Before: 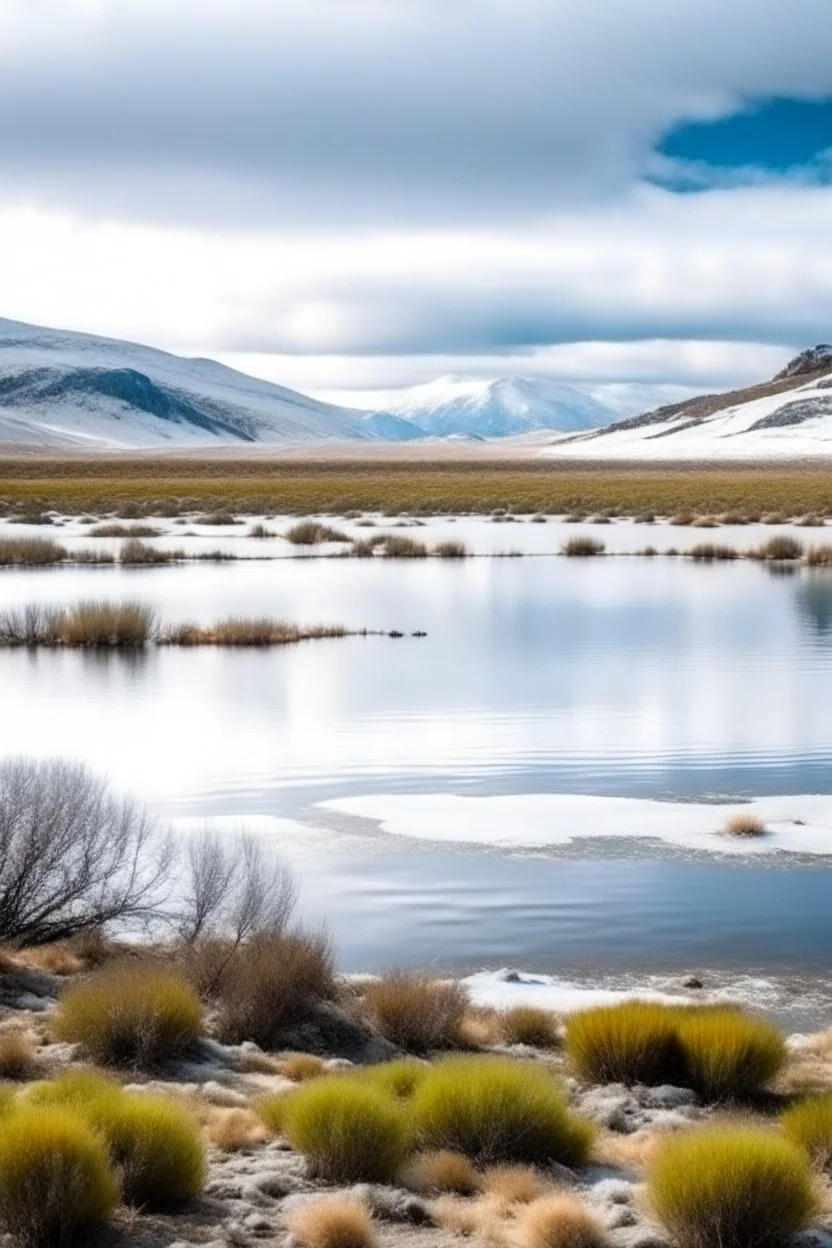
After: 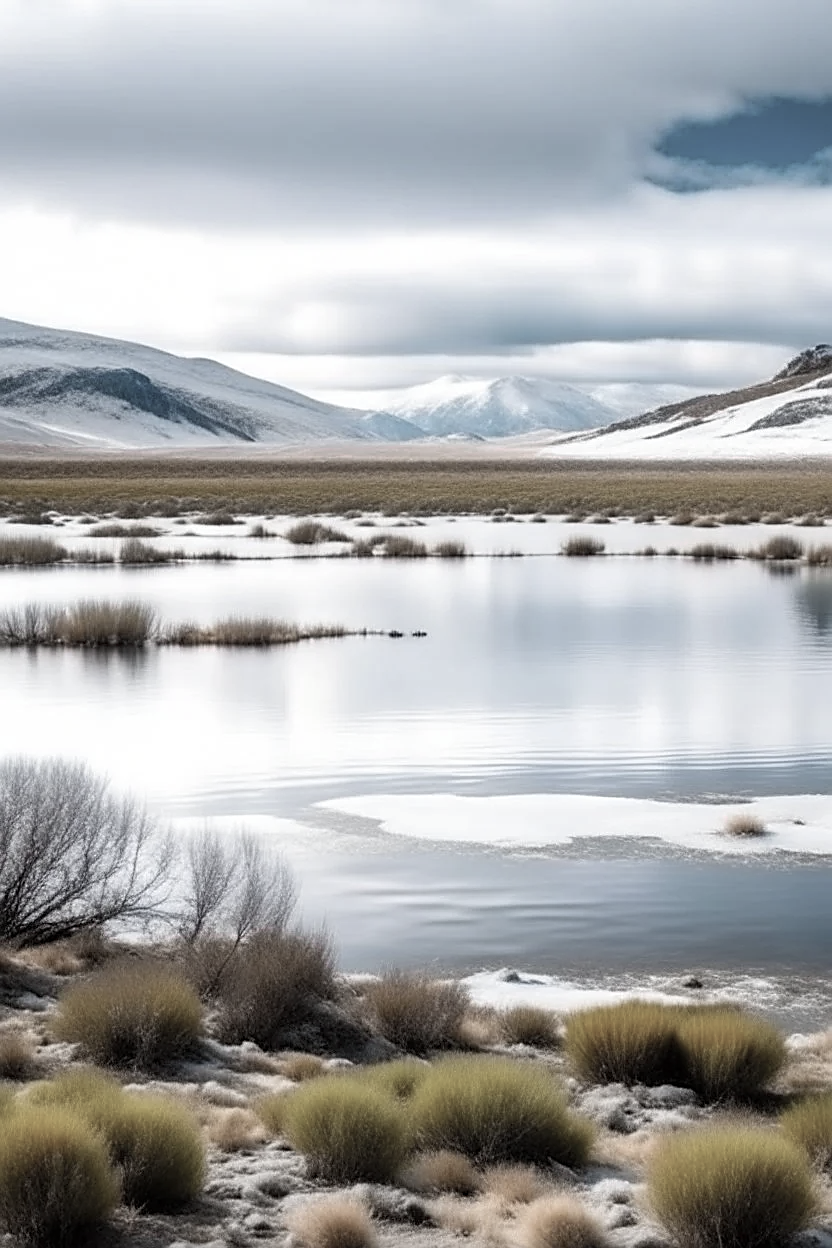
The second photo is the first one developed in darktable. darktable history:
color zones: curves: ch0 [(0, 0.6) (0.129, 0.508) (0.193, 0.483) (0.429, 0.5) (0.571, 0.5) (0.714, 0.5) (0.857, 0.5) (1, 0.6)]; ch1 [(0, 0.481) (0.112, 0.245) (0.213, 0.223) (0.429, 0.233) (0.571, 0.231) (0.683, 0.242) (0.857, 0.296) (1, 0.481)]
sharpen: on, module defaults
